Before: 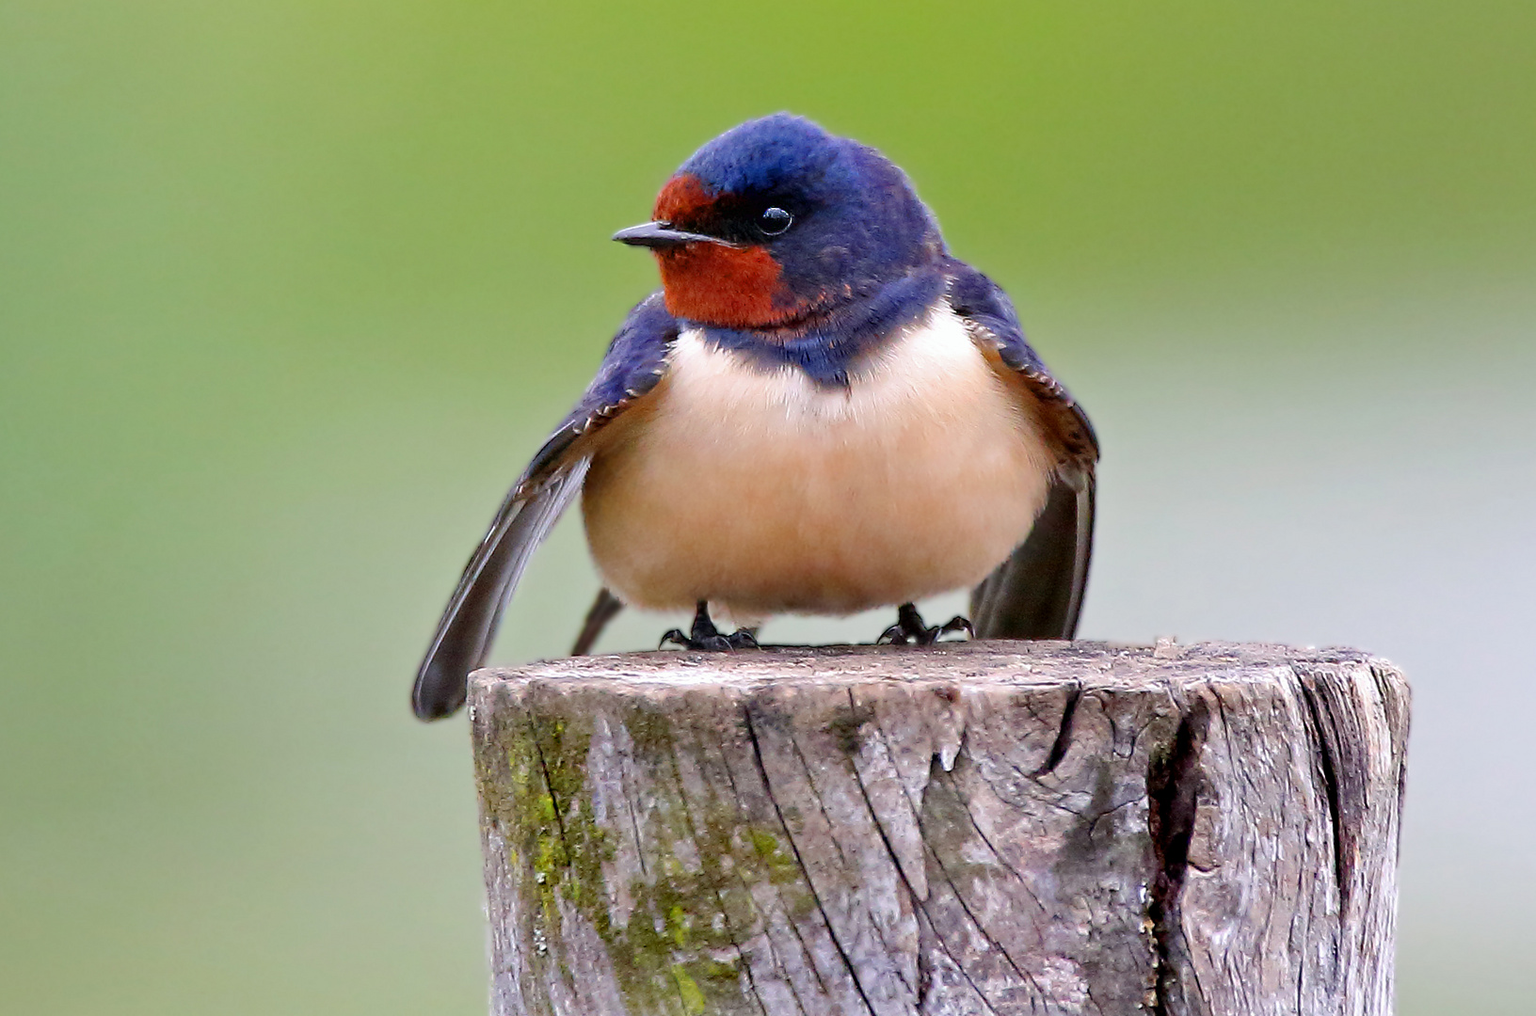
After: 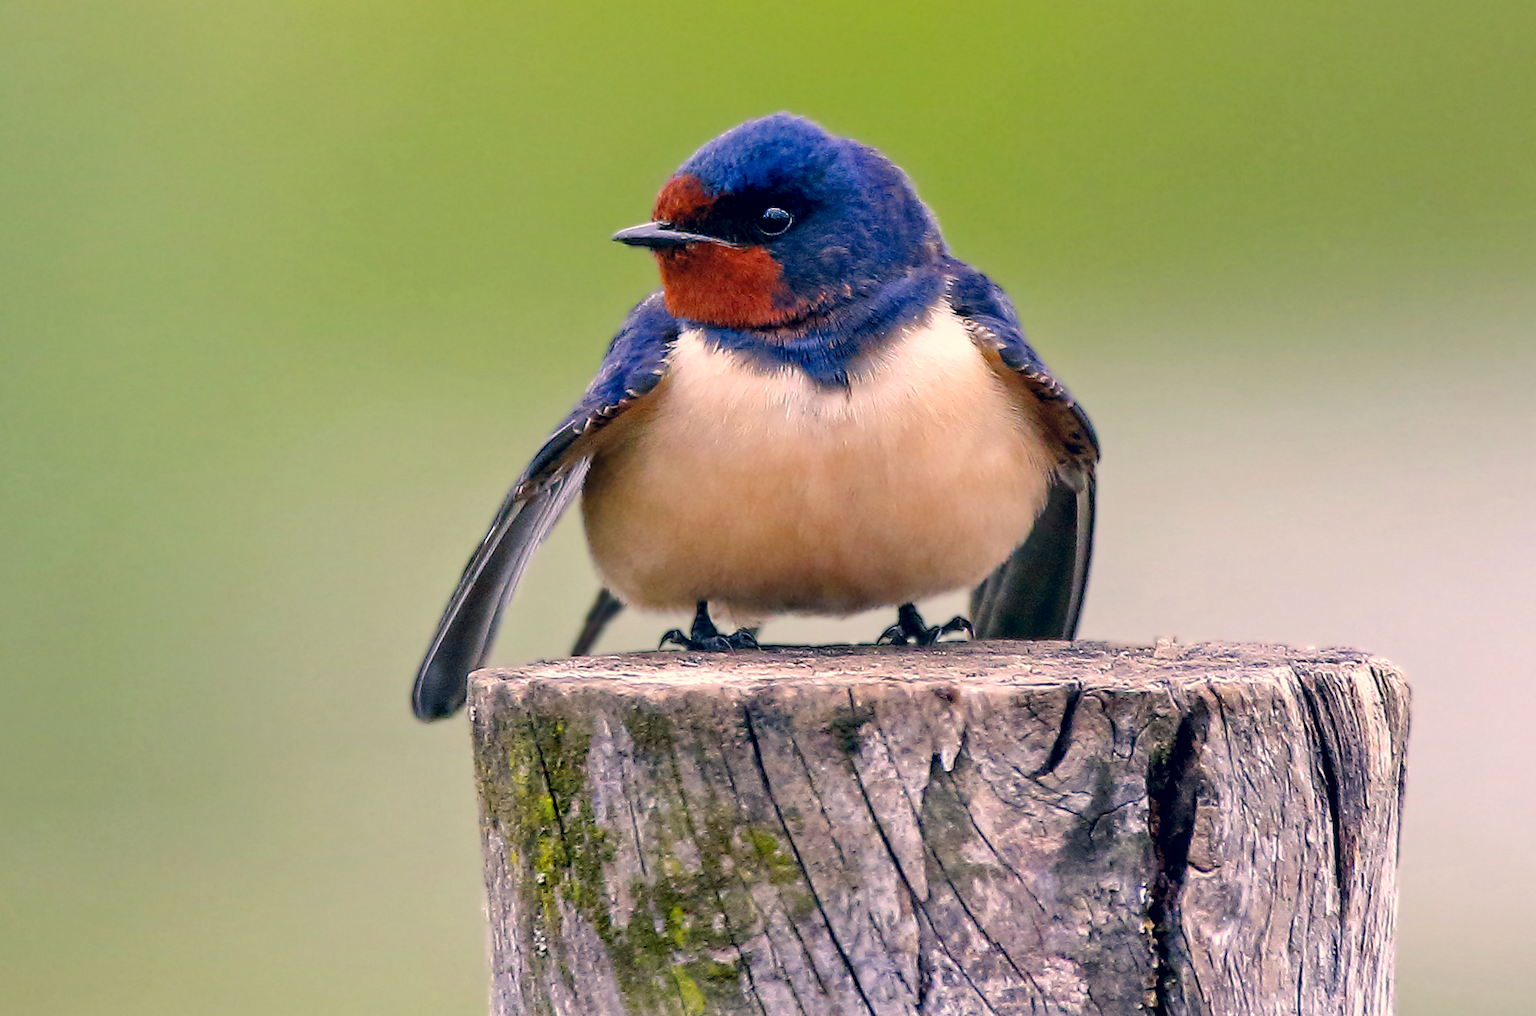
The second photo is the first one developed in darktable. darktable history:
color correction: highlights a* 10.3, highlights b* 14.24, shadows a* -9.85, shadows b* -15.11
local contrast: on, module defaults
